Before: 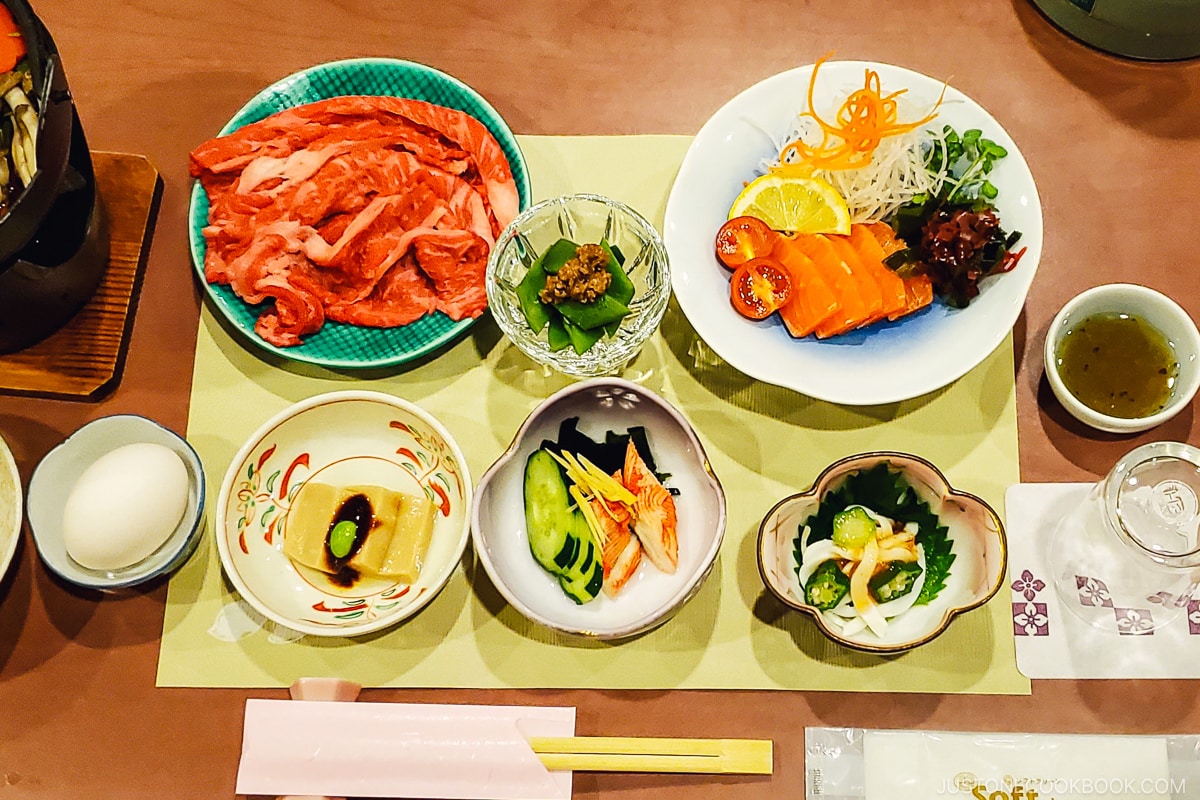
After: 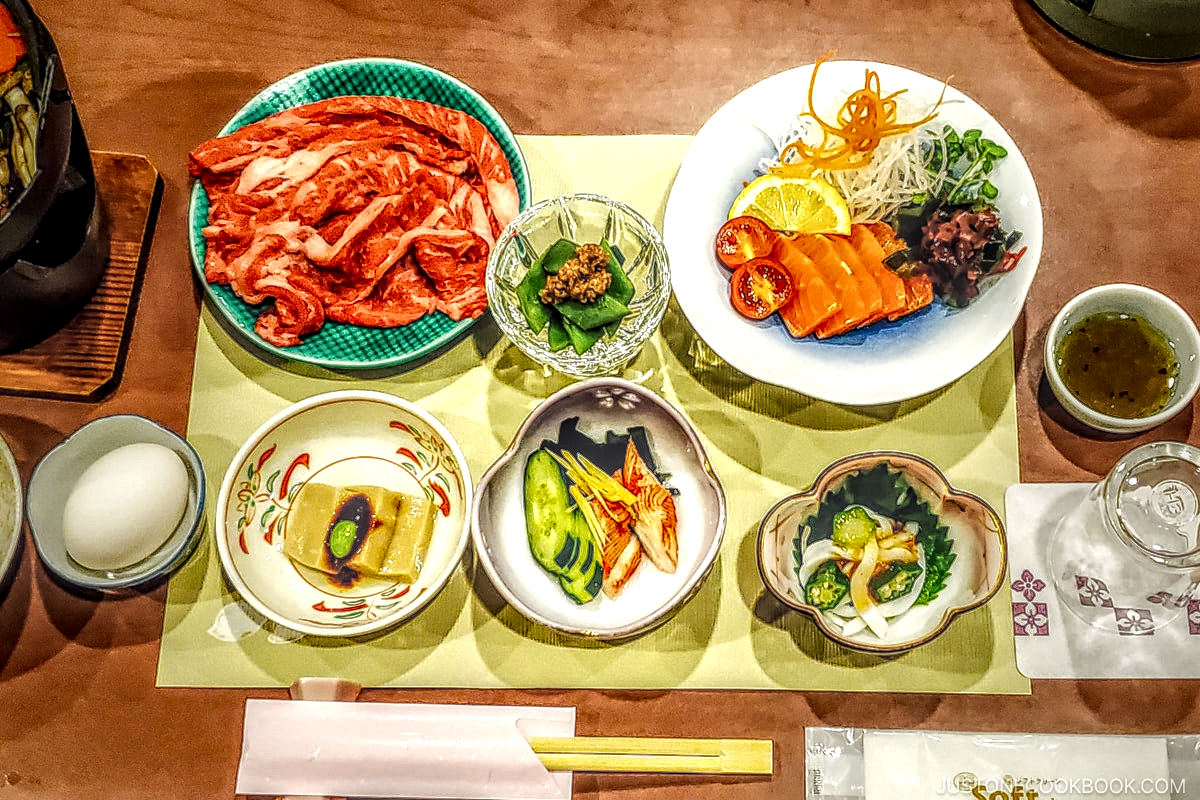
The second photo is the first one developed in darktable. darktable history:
vignetting: fall-off start 18.65%, fall-off radius 137.31%, brightness -0.376, saturation 0.007, center (-0.025, 0.4), width/height ratio 0.617, shape 0.58
local contrast: highlights 0%, shadows 2%, detail 298%, midtone range 0.295
exposure: black level correction 0, exposure 0.199 EV, compensate exposure bias true, compensate highlight preservation false
